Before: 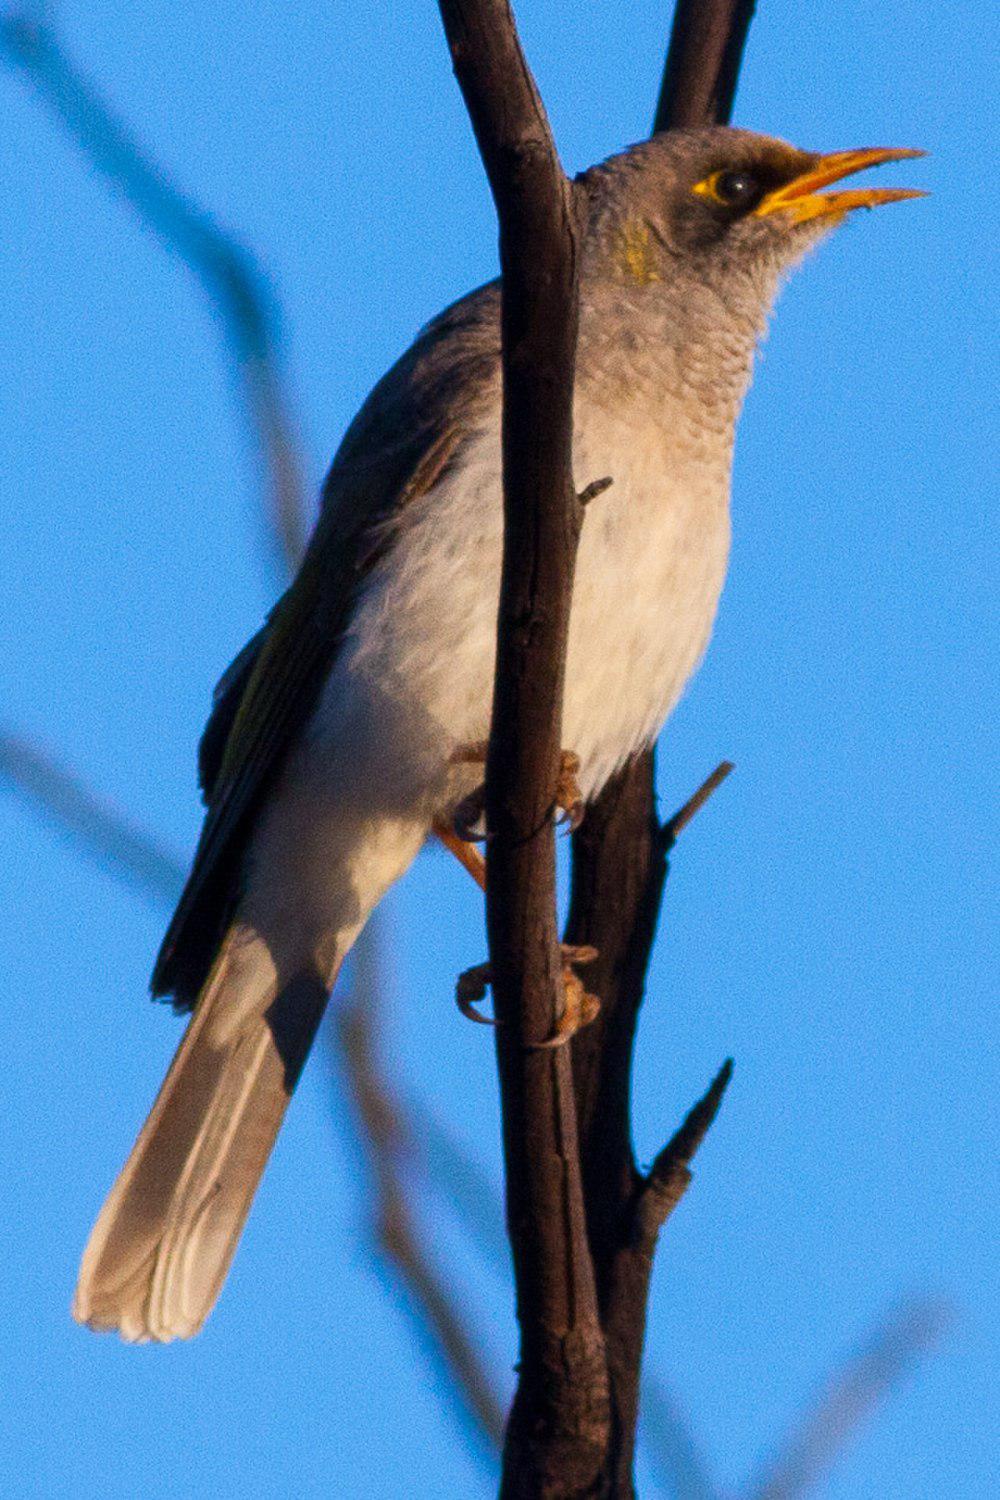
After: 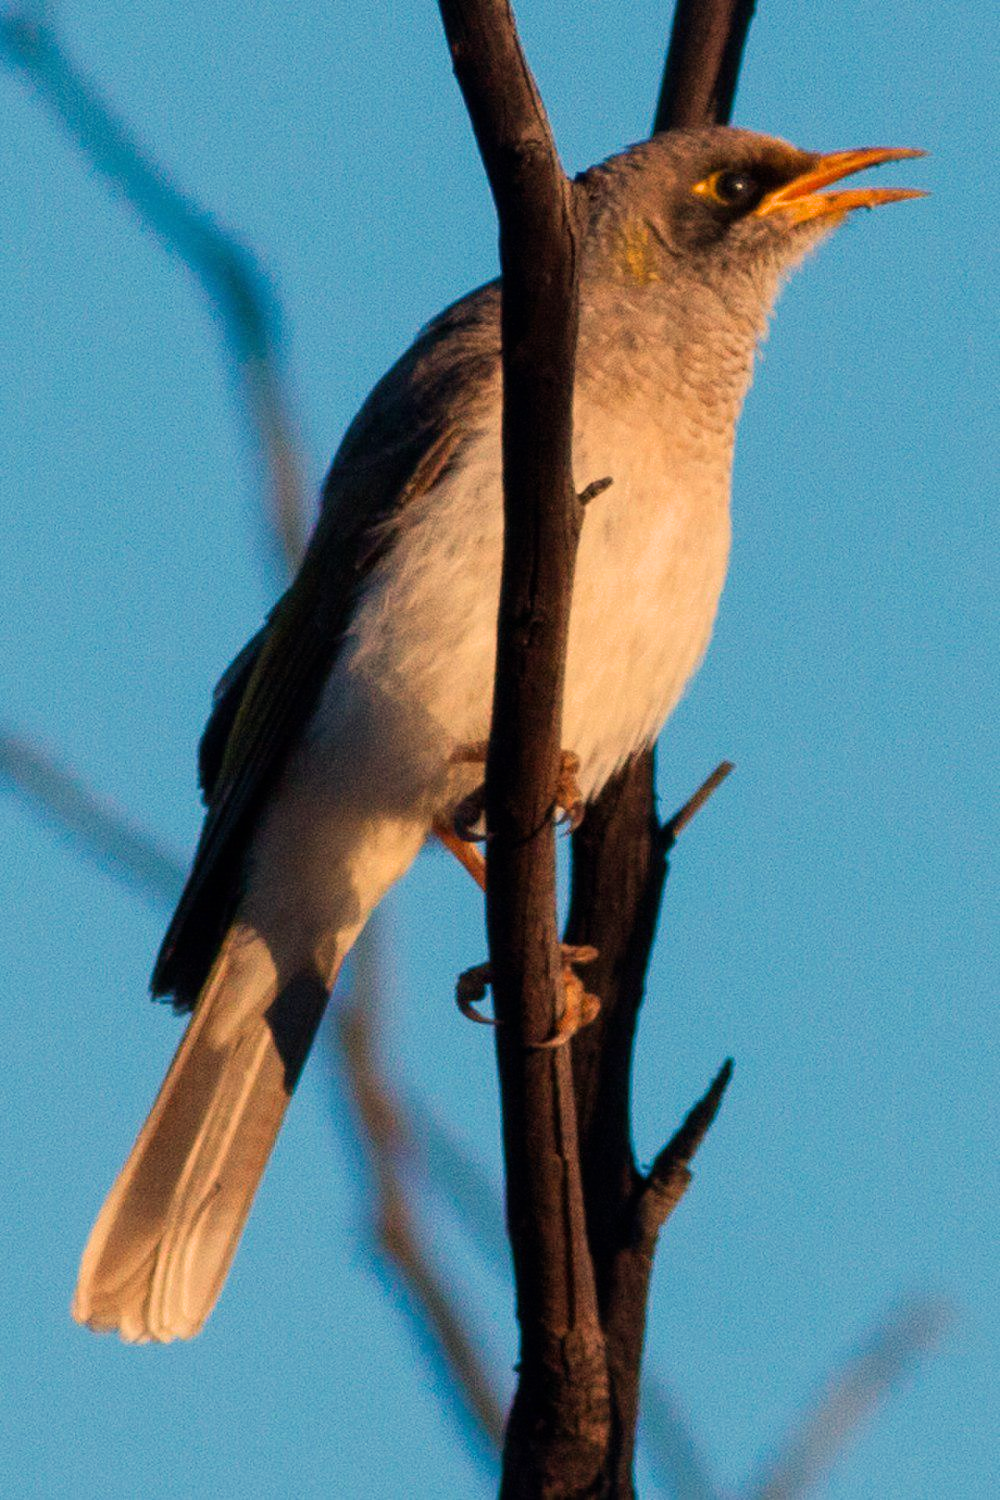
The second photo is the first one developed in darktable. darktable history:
white balance: red 1.138, green 0.996, blue 0.812
filmic rgb: black relative exposure -11.35 EV, white relative exposure 3.22 EV, hardness 6.76, color science v6 (2022)
